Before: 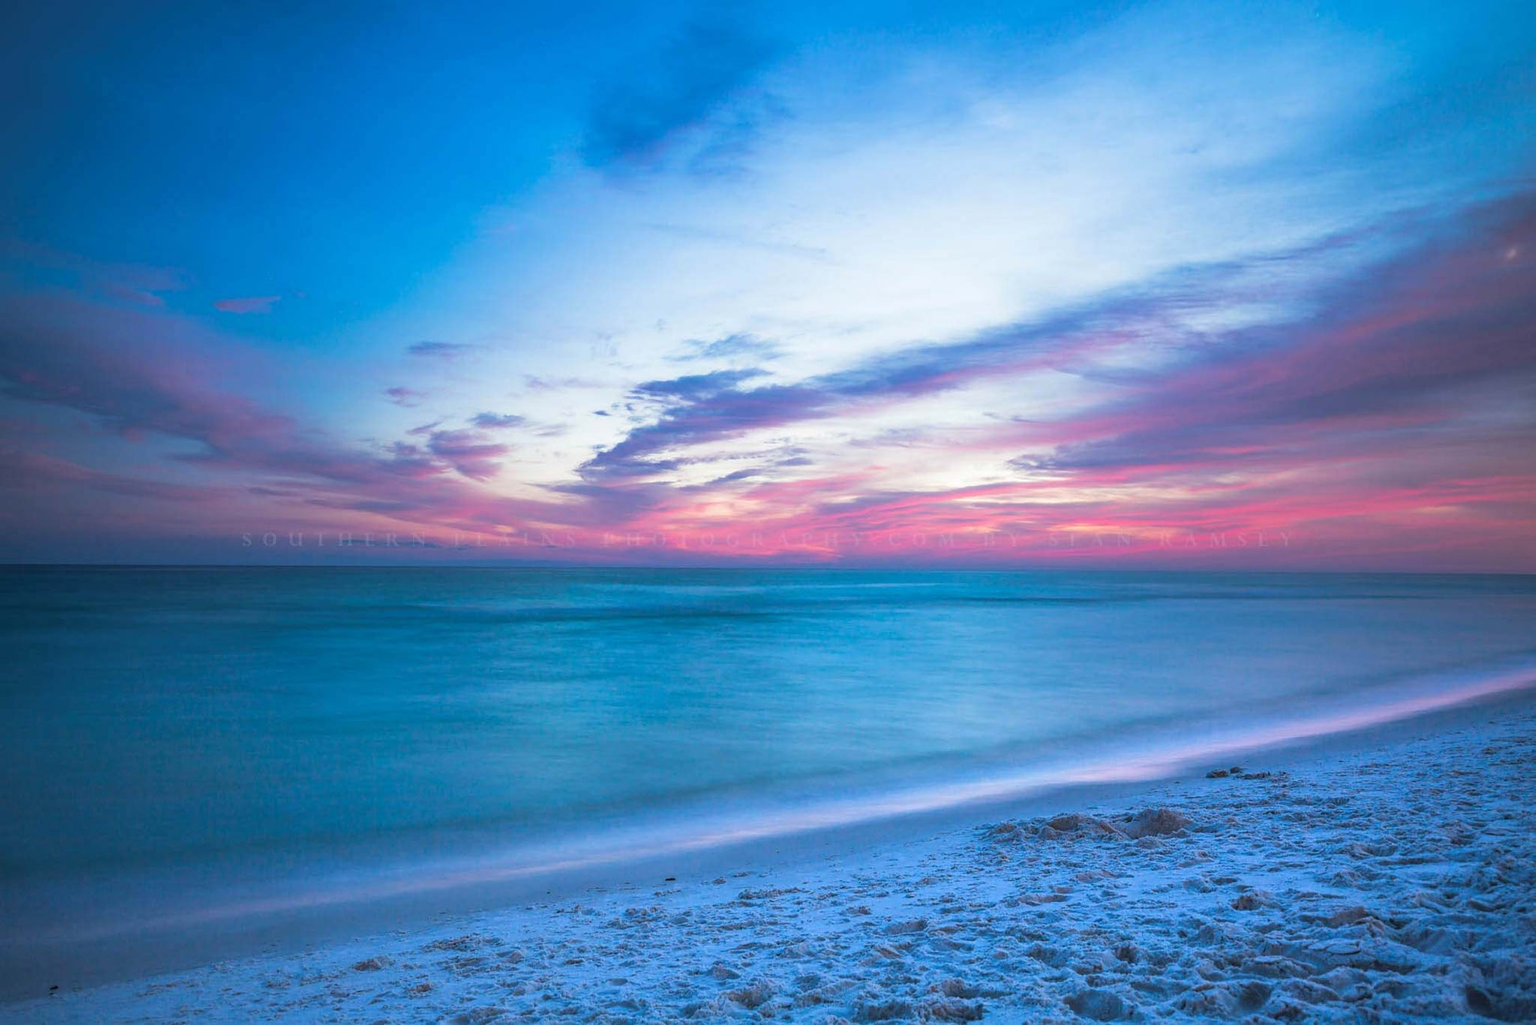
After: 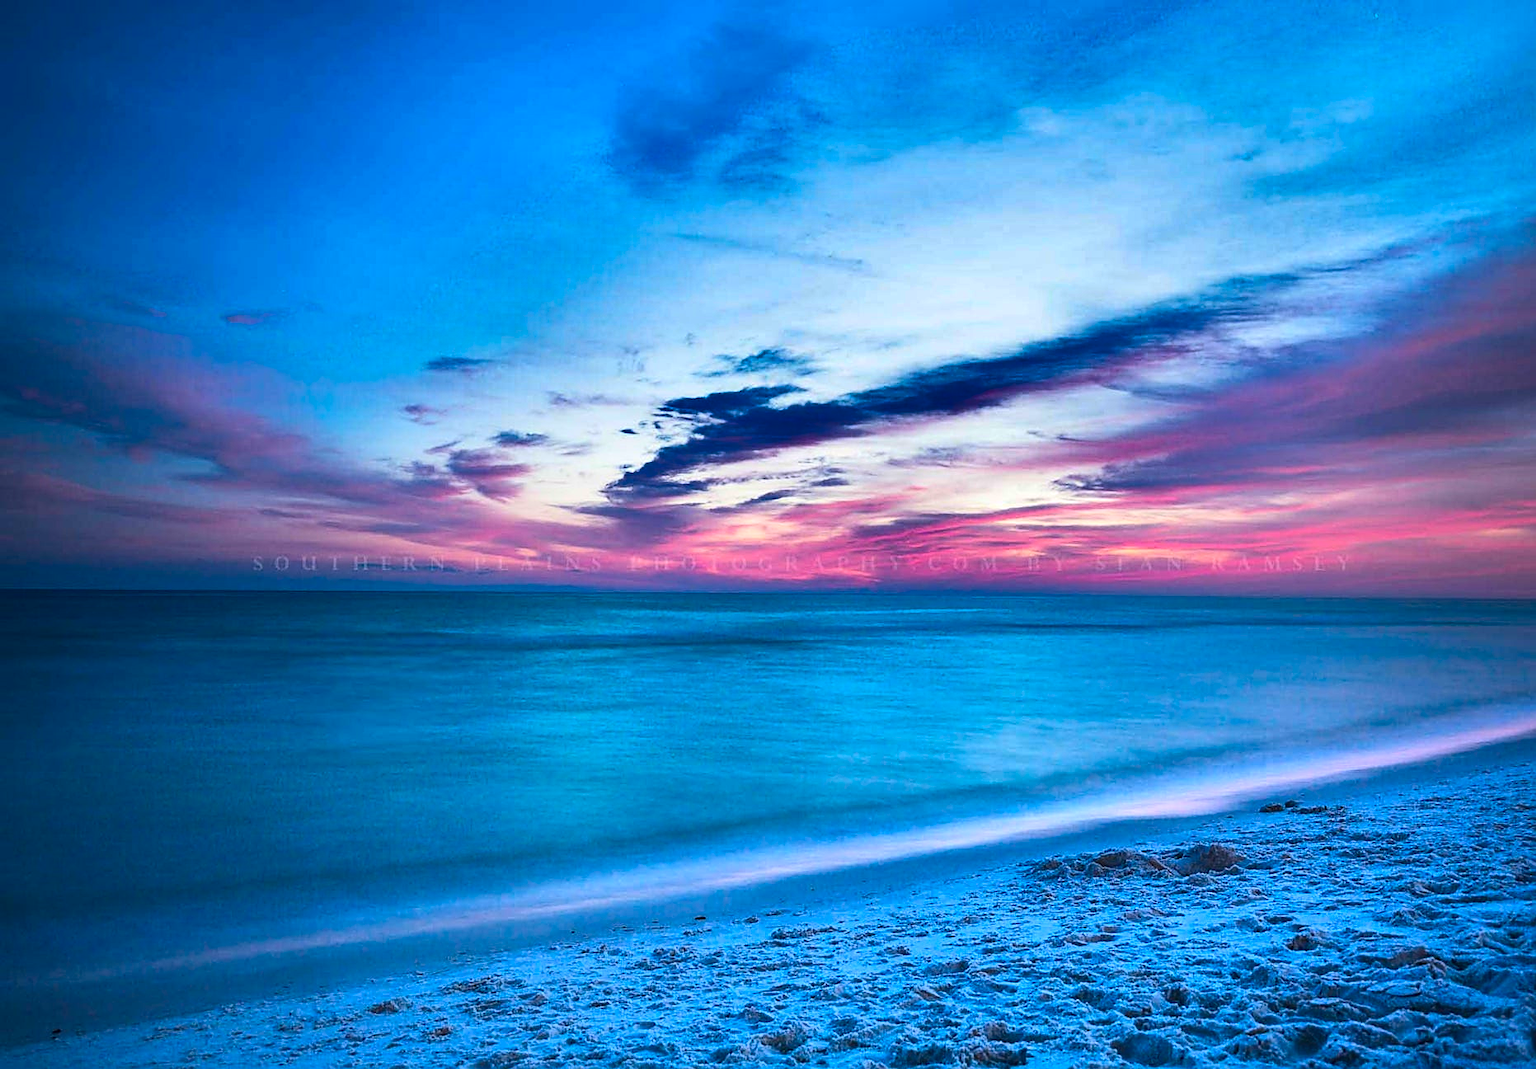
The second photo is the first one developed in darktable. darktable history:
exposure: exposure 0.014 EV, compensate highlight preservation false
sharpen: on, module defaults
color balance rgb: power › hue 74.97°, linear chroma grading › global chroma 15.364%, perceptual saturation grading › global saturation 0.13%, global vibrance 28.012%
contrast brightness saturation: contrast 0.279
shadows and highlights: shadows 18.64, highlights -83.27, soften with gaussian
crop: right 4.224%, bottom 0.017%
